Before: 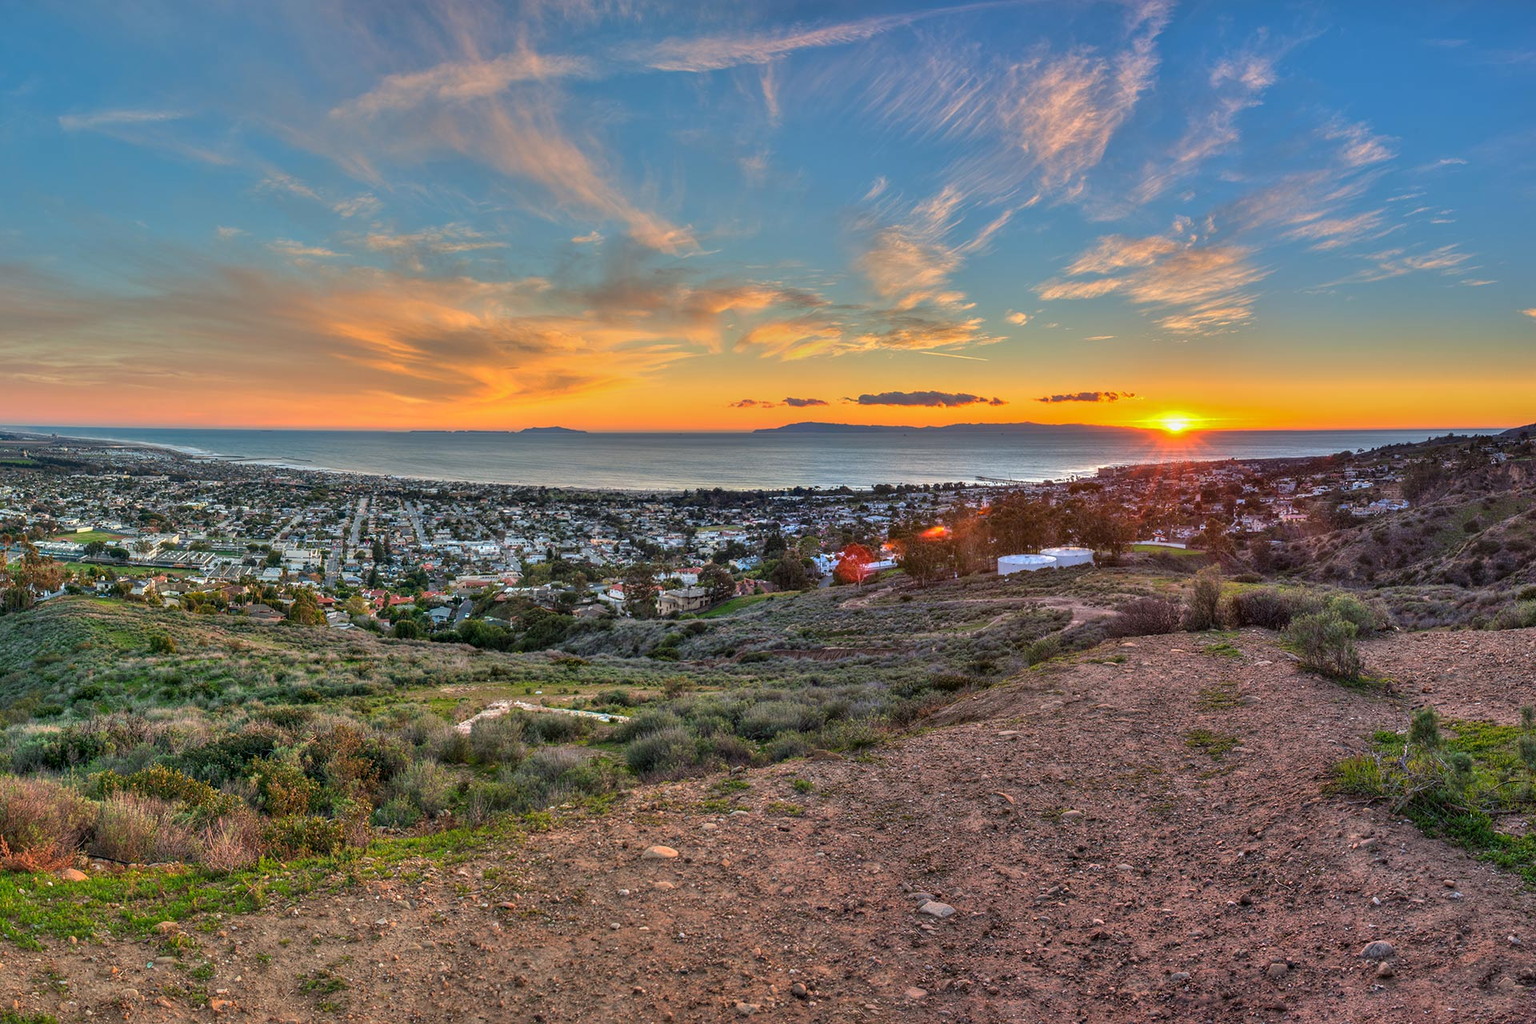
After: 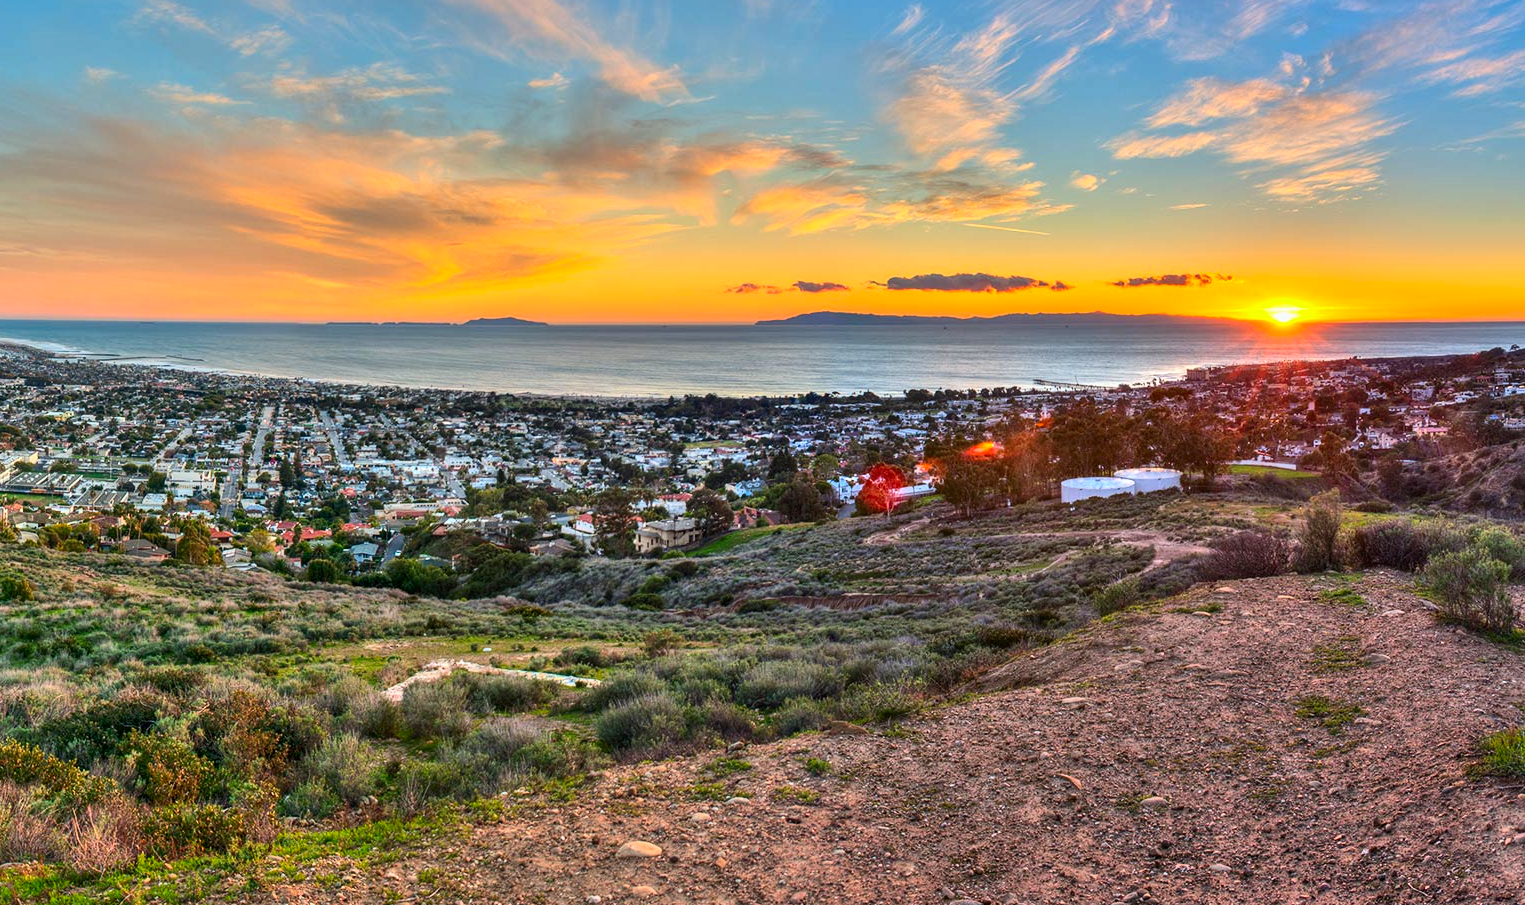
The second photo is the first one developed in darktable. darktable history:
crop: left 9.712%, top 16.928%, right 10.845%, bottom 12.332%
contrast brightness saturation: contrast 0.23, brightness 0.1, saturation 0.29
